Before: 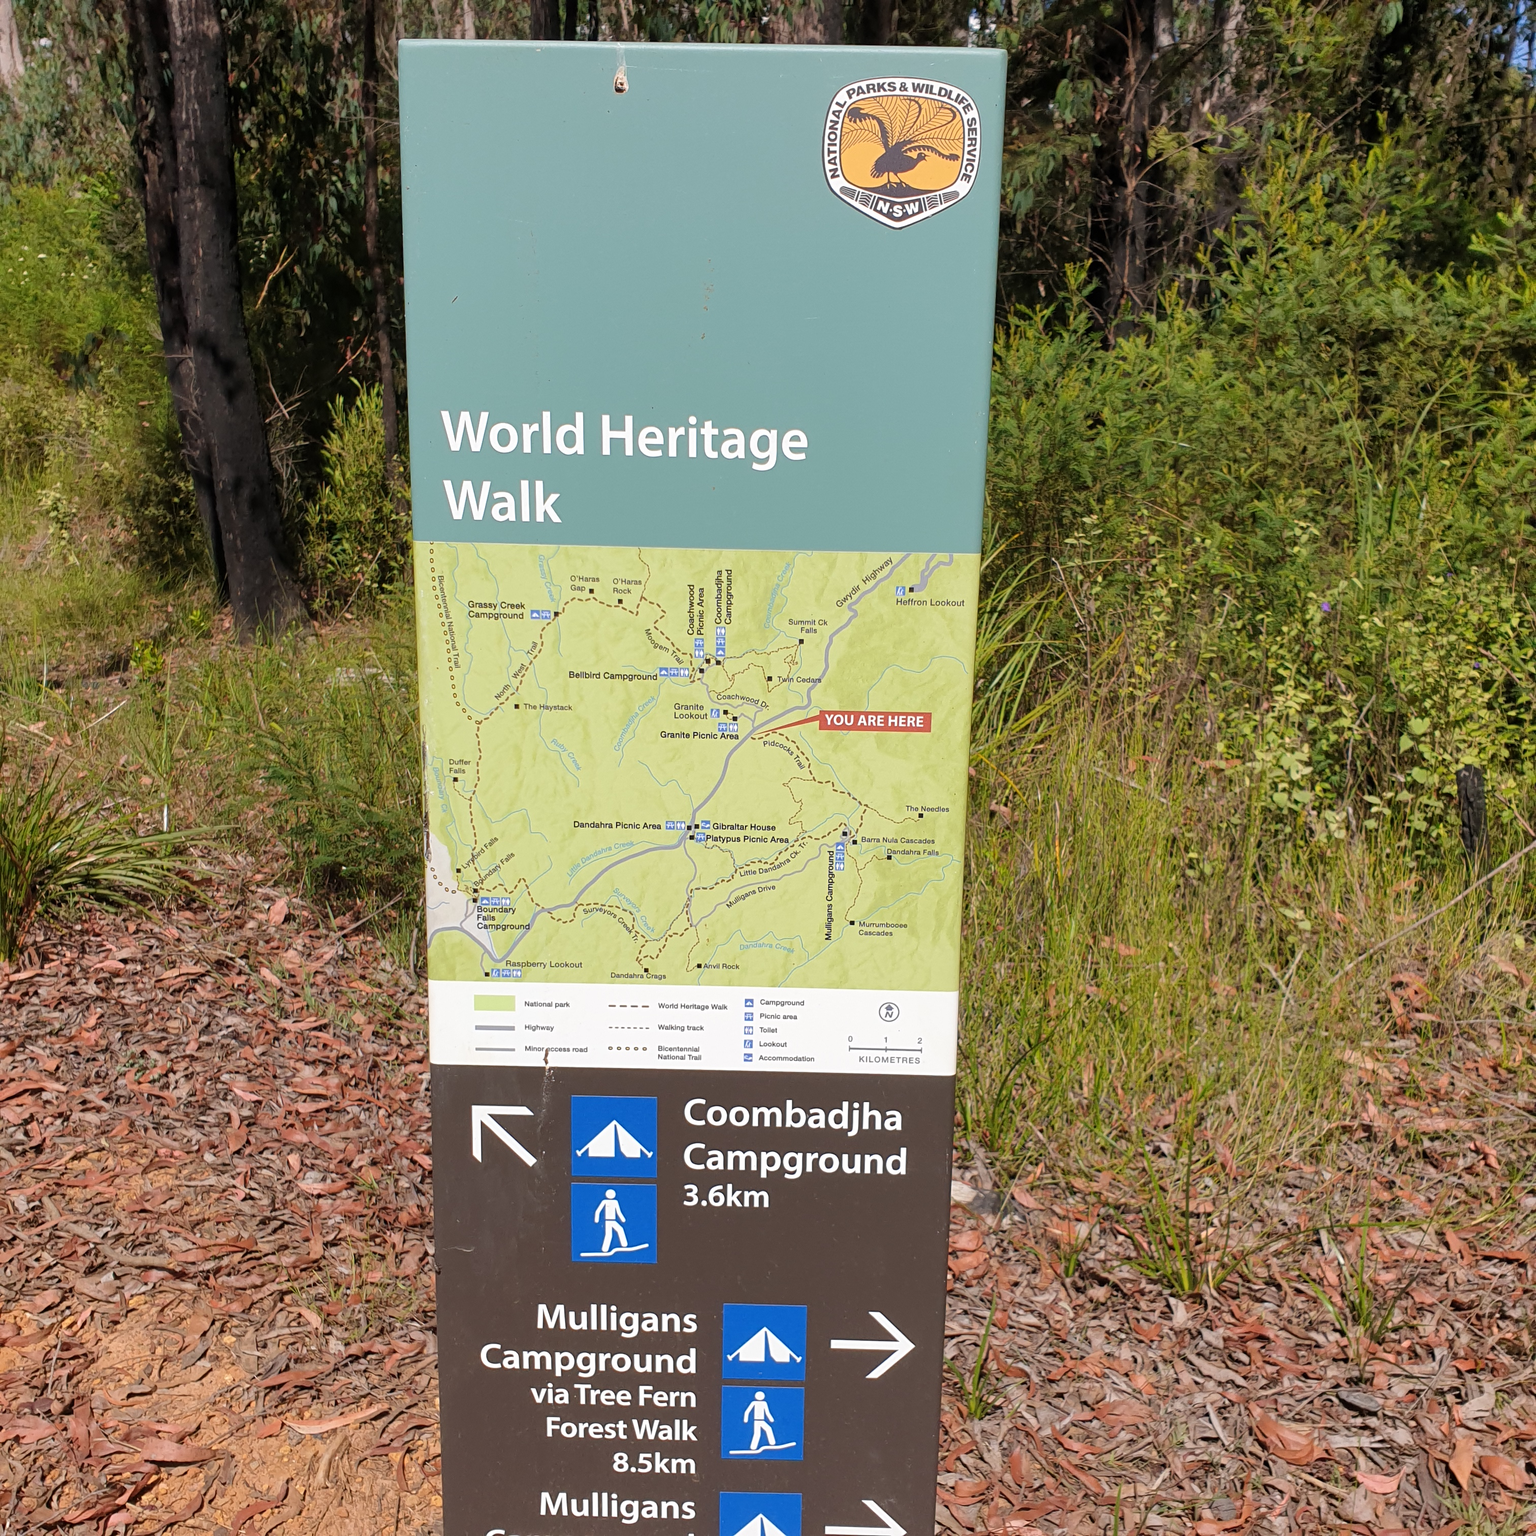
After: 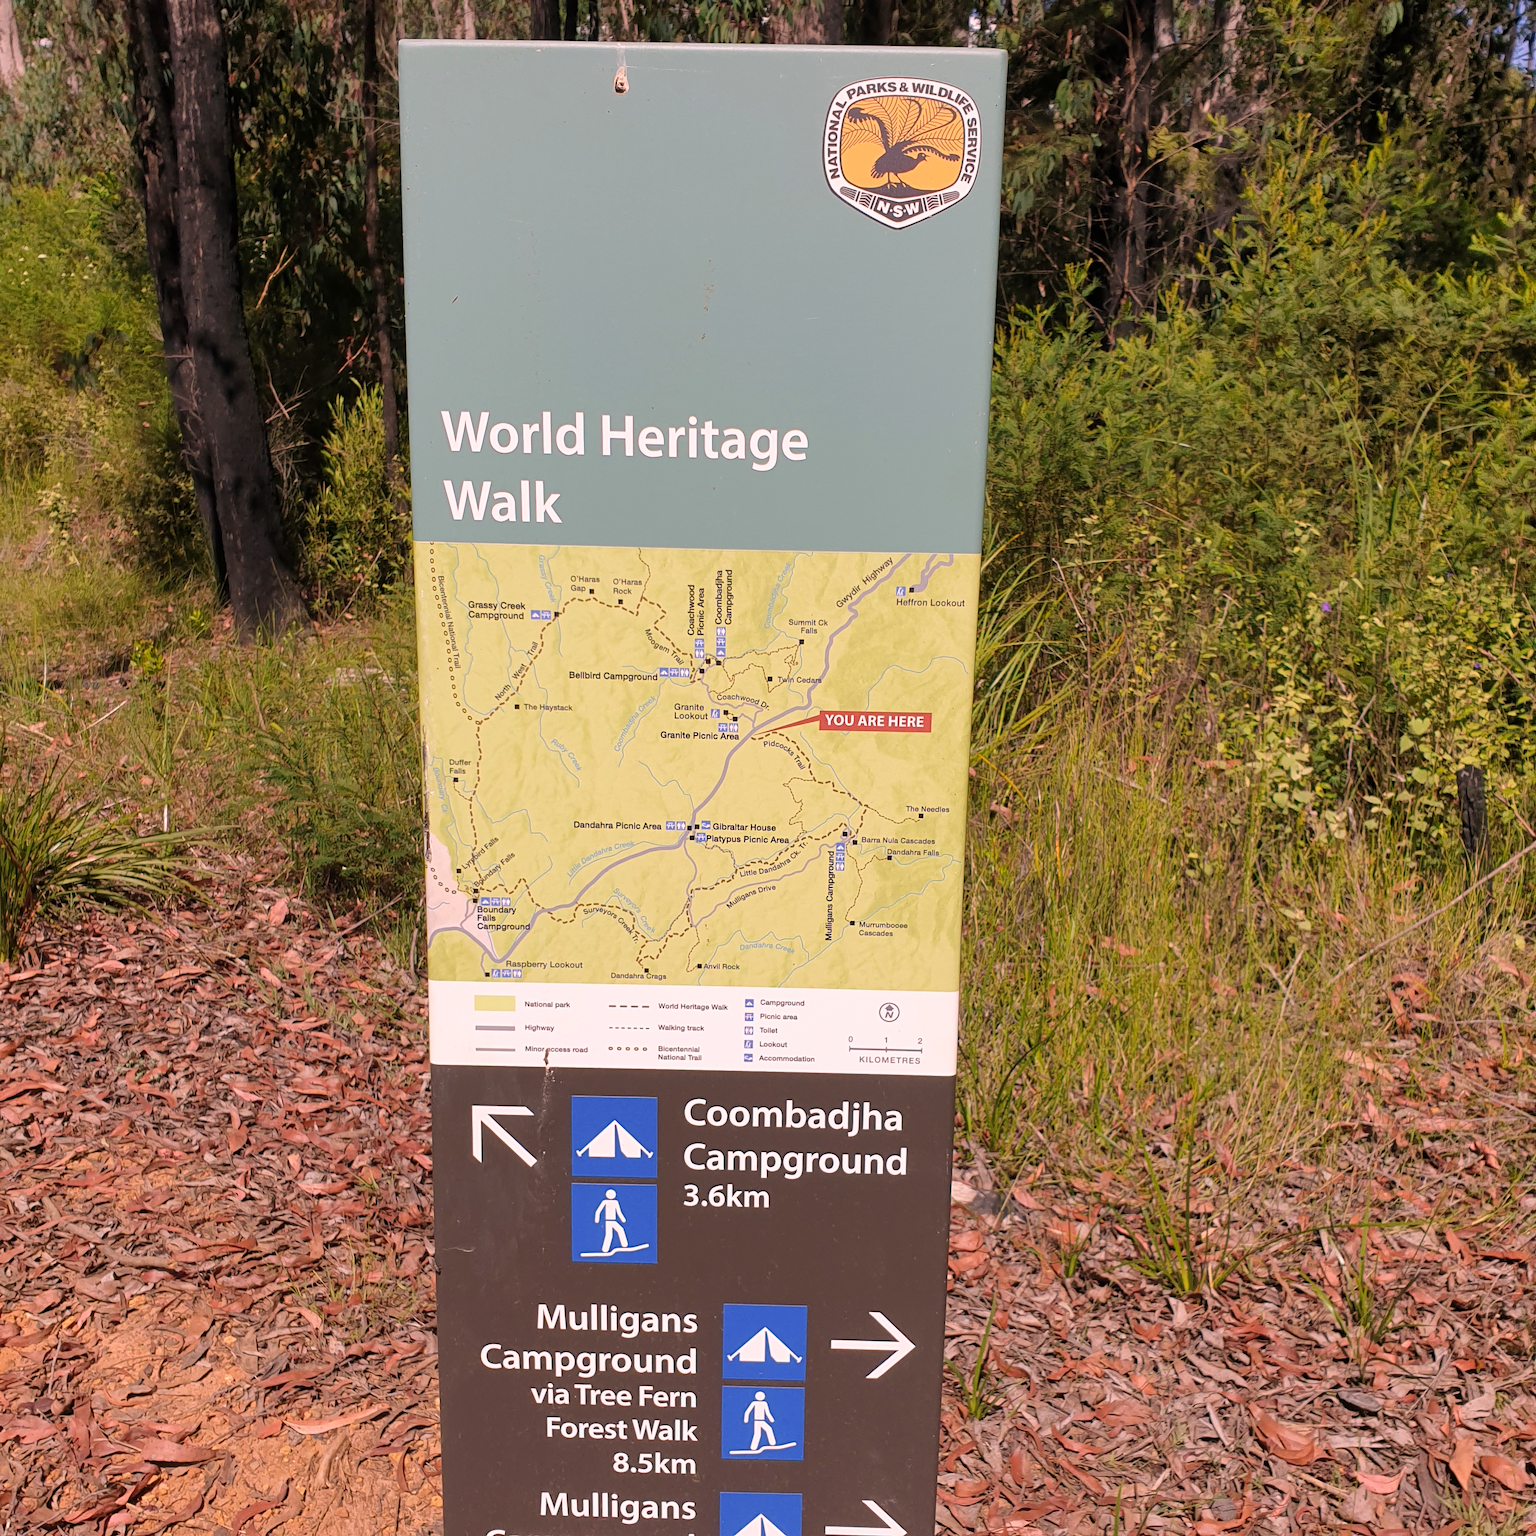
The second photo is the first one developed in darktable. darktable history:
color correction: highlights a* 14.68, highlights b* 4.9
